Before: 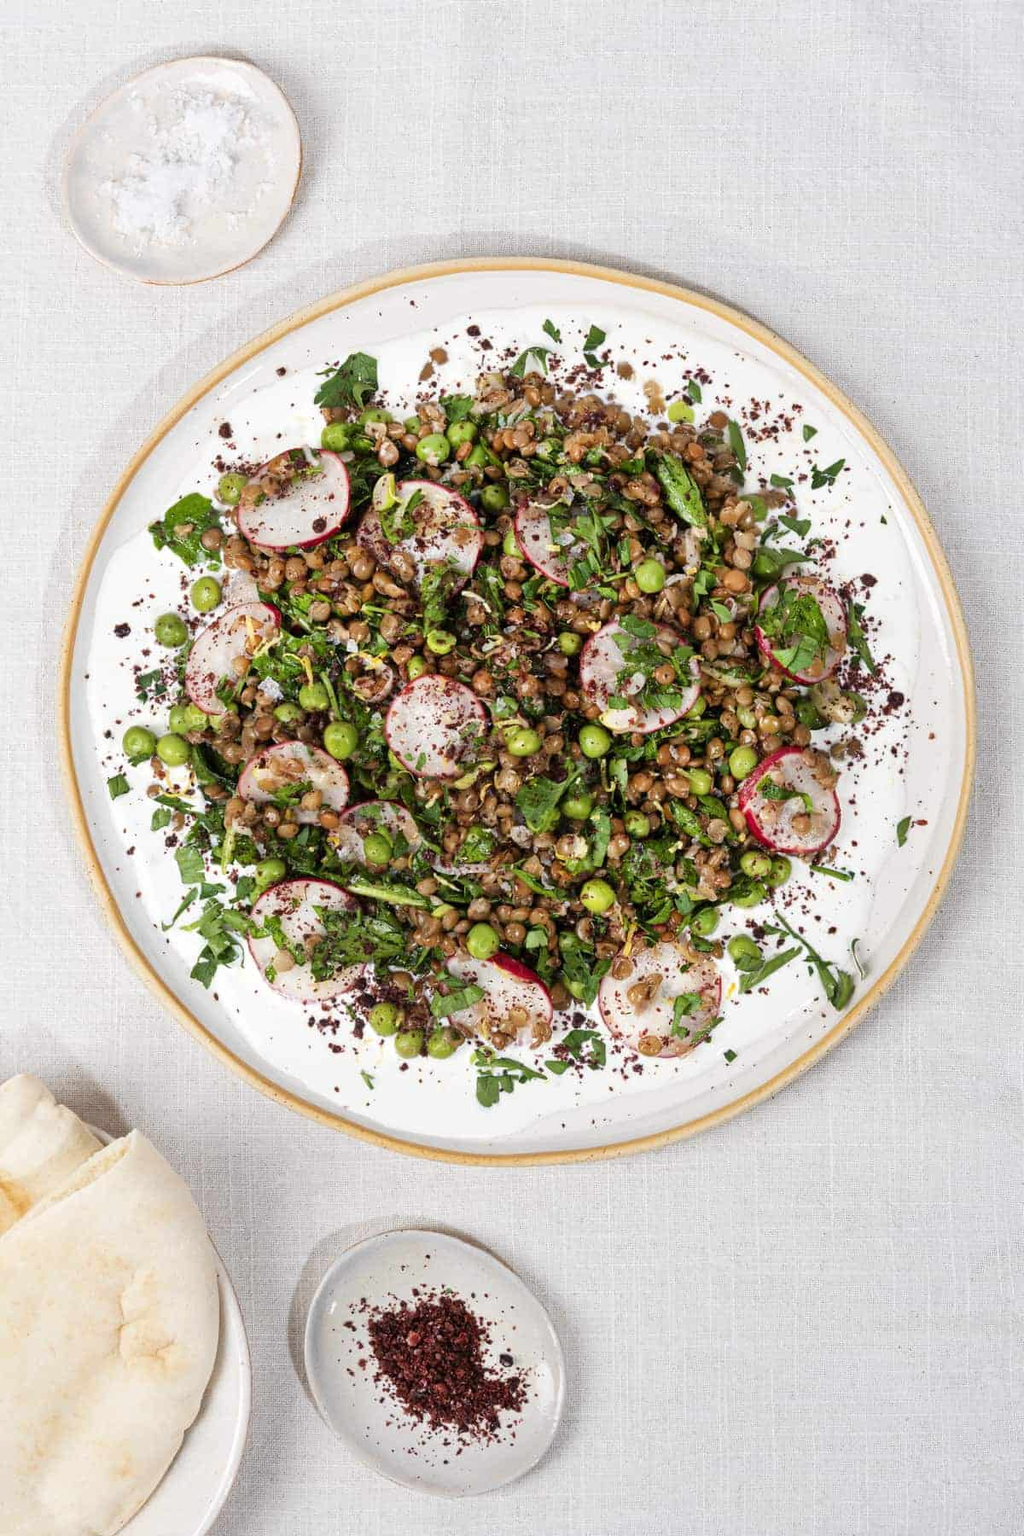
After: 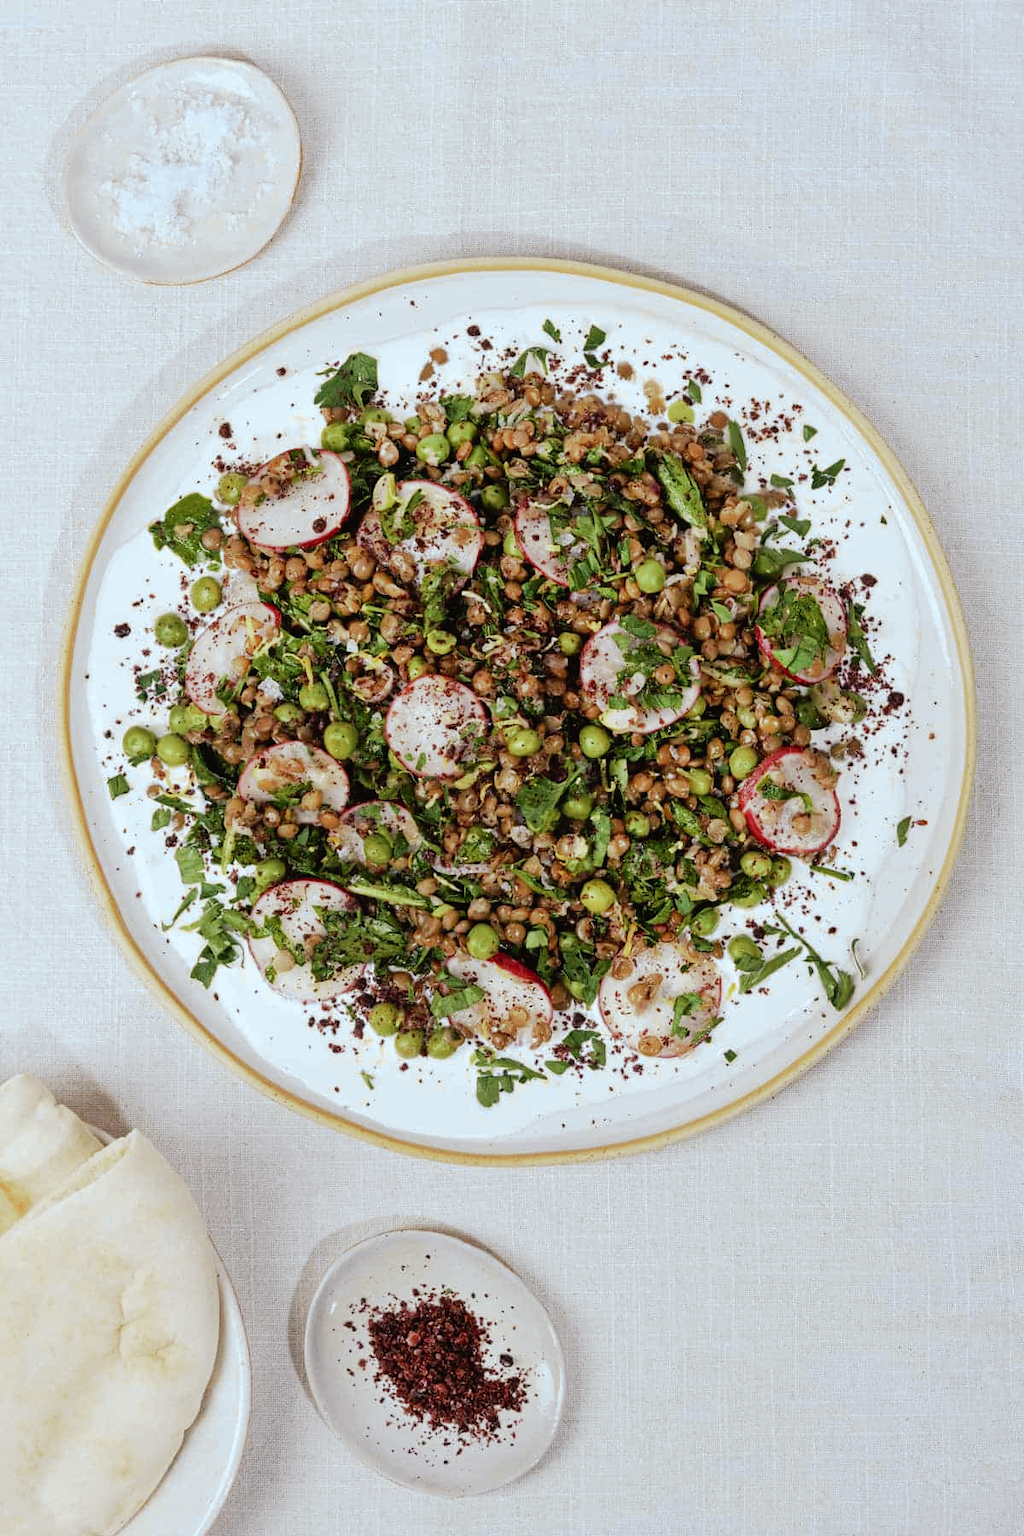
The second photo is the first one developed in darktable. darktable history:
tone curve: curves: ch0 [(0, 0) (0.003, 0.018) (0.011, 0.019) (0.025, 0.02) (0.044, 0.024) (0.069, 0.034) (0.1, 0.049) (0.136, 0.082) (0.177, 0.136) (0.224, 0.196) (0.277, 0.263) (0.335, 0.329) (0.399, 0.401) (0.468, 0.473) (0.543, 0.546) (0.623, 0.625) (0.709, 0.698) (0.801, 0.779) (0.898, 0.867) (1, 1)], preserve colors none
color look up table: target L [93.4, 86.44, 84.62, 79.07, 81.68, 73.95, 74.02, 73.31, 65.26, 58.26, 52.31, 55.64, 33.75, 34.53, 28.32, 3.769, 201.82, 83.36, 76.18, 72.85, 65.89, 57.68, 58.09, 48, 43.55, 48.32, 34.18, 37.05, 28.21, 94.93, 77.04, 71.54, 72.54, 67.47, 65.08, 61.03, 51.66, 53.66, 54, 41.5, 46.97, 30.6, 33.97, 17.59, 8.053, 87.24, 80.73, 77.25, 52.05], target a [-2.059, -25.89, -53.34, -9.056, -69.83, -34.11, -7.634, -57.76, -60.17, -54.97, -9.071, -2.914, -30.7, -29.96, -10.02, -2.981, 0, -12.32, 16.15, 7.525, 22.52, 47.85, 27.02, 56.69, 12.22, 66.15, 35.01, 48.31, 21.41, -3.703, 2.606, 31.12, 21.65, 32.77, 62.13, 67.79, 37.46, 62, 18.71, 3.87, 52.13, 0.265, 43.4, 20.16, 12.6, -27.77, -37.84, -10.4, -25.85], target b [9.044, 28.83, 5.959, 58.63, 46.54, 46.03, 29.8, 19.47, 42.71, 45.01, 44.54, 11.6, 28.72, 21.16, 26.09, 5.833, -0.001, 54.45, -0.903, 34.11, 54.15, 52.58, 22.52, -13.88, 38.4, 49.16, 35.71, 25.74, 20.86, -11.15, -9.624, -37.78, -29.9, -53.76, -61.43, -35.9, -11.69, -1.119, -82.1, -54.5, -61.63, 0.668, -31.53, -42.84, -8.72, -7.558, -31.15, -40.36, -18.56], num patches 49
